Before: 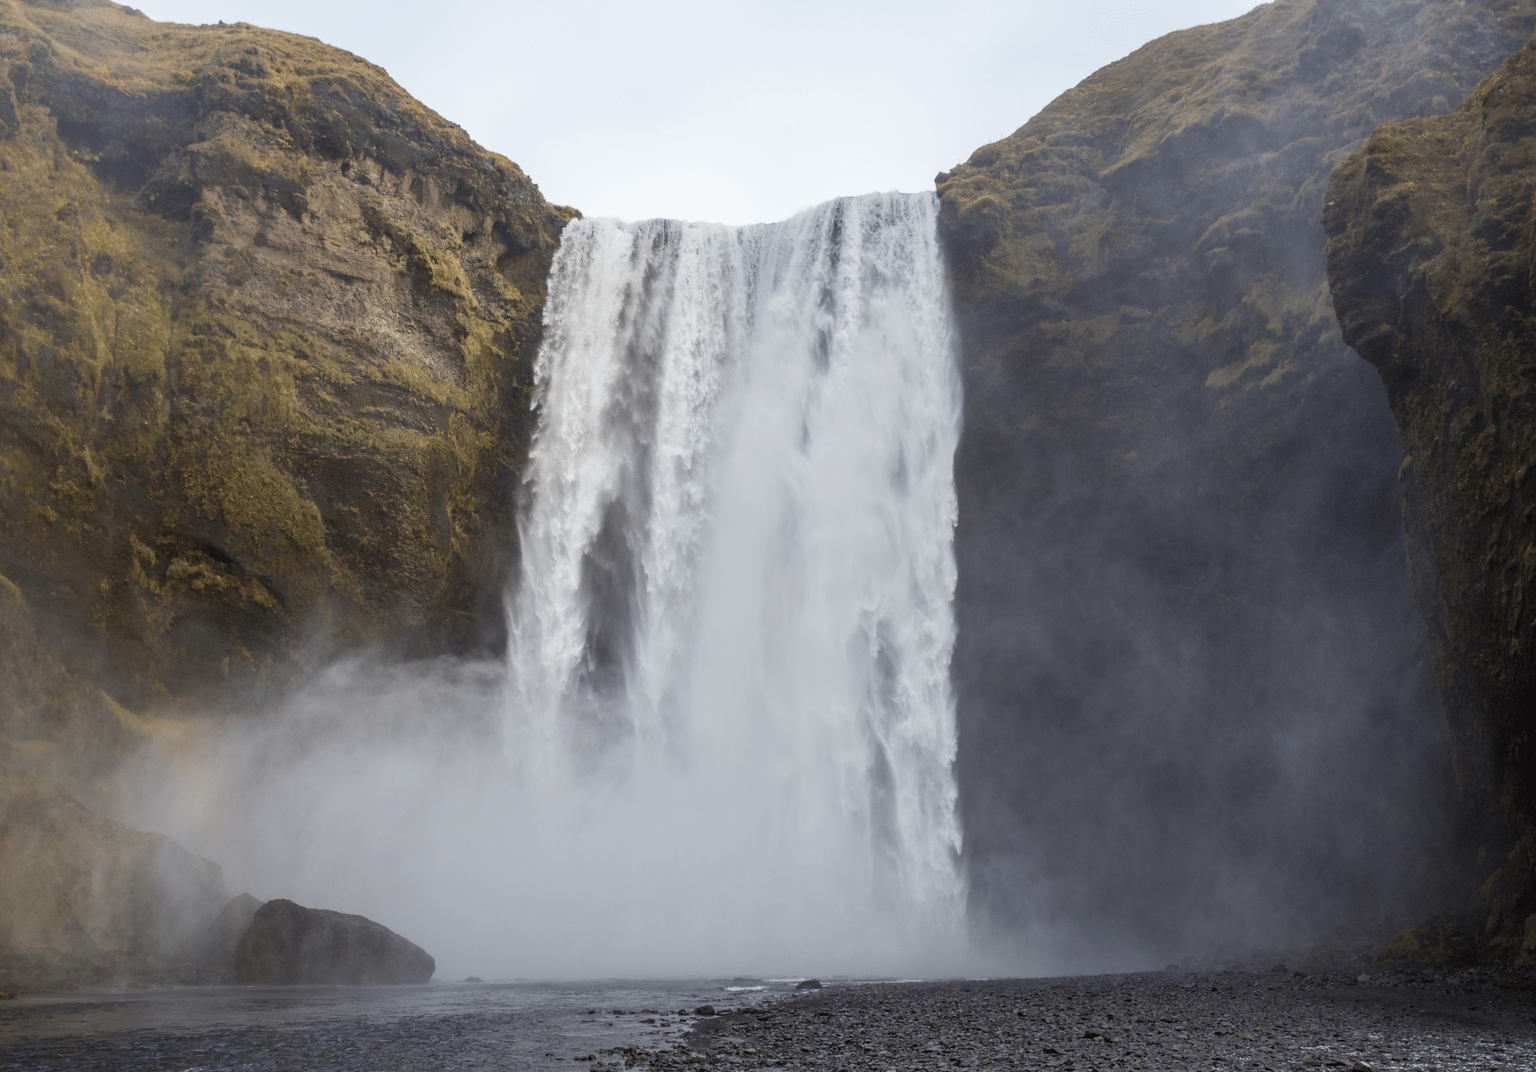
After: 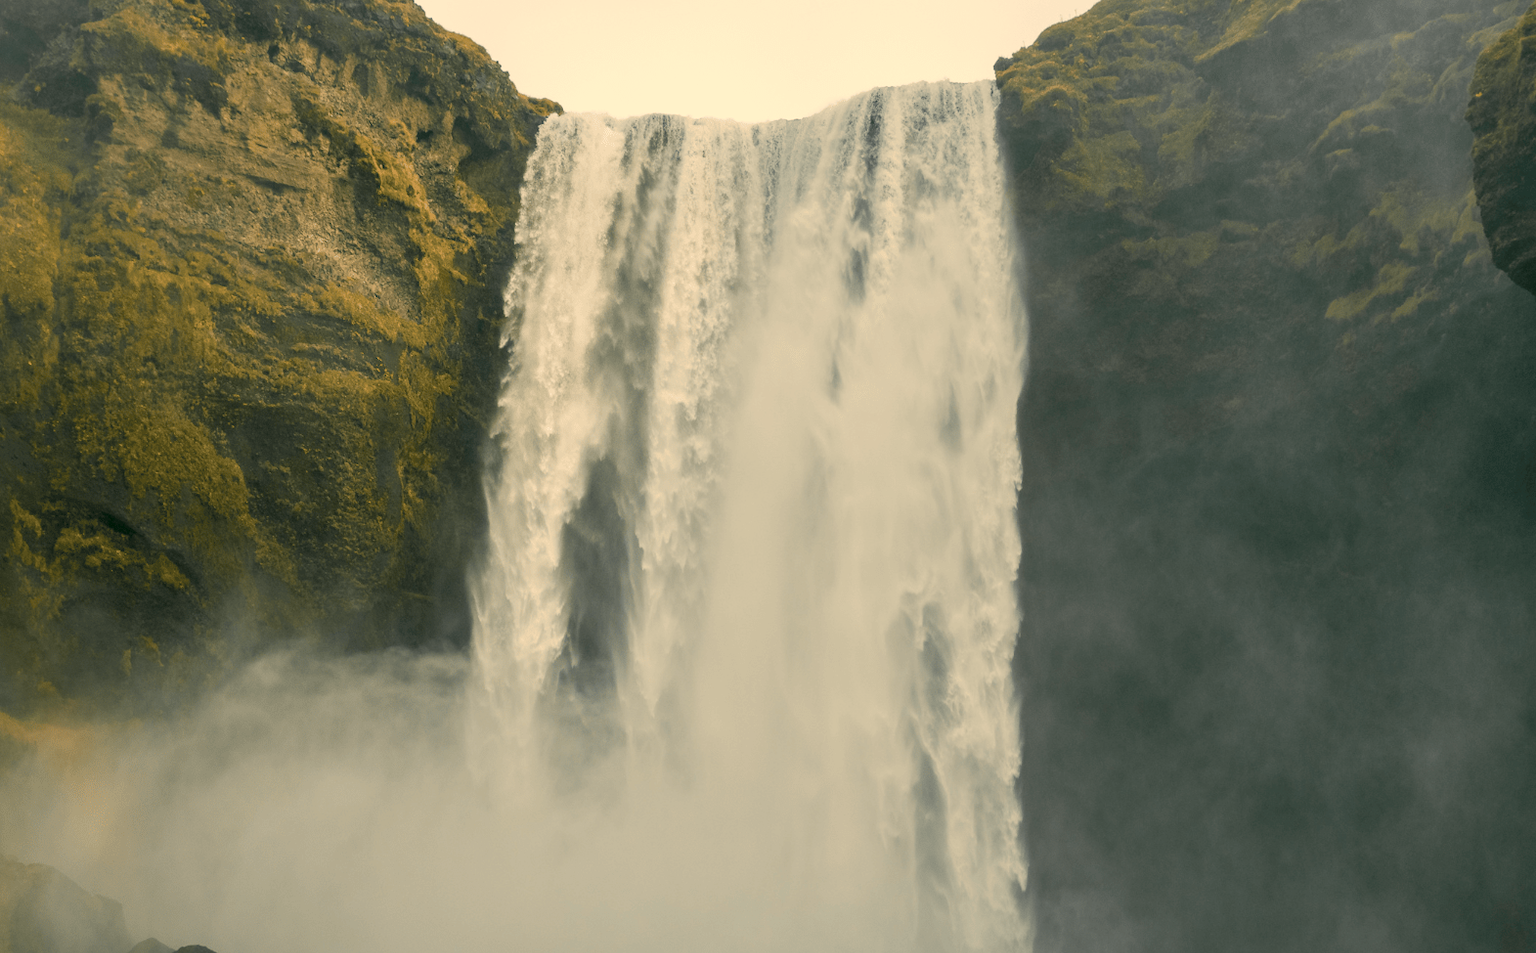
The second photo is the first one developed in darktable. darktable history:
color correction: highlights a* 5.16, highlights b* 25.02, shadows a* -16.29, shadows b* 3.91
crop: left 7.937%, top 11.79%, right 10.204%, bottom 15.436%
color zones: curves: ch1 [(0.263, 0.53) (0.376, 0.287) (0.487, 0.512) (0.748, 0.547) (1, 0.513)]; ch2 [(0.262, 0.45) (0.751, 0.477)]
